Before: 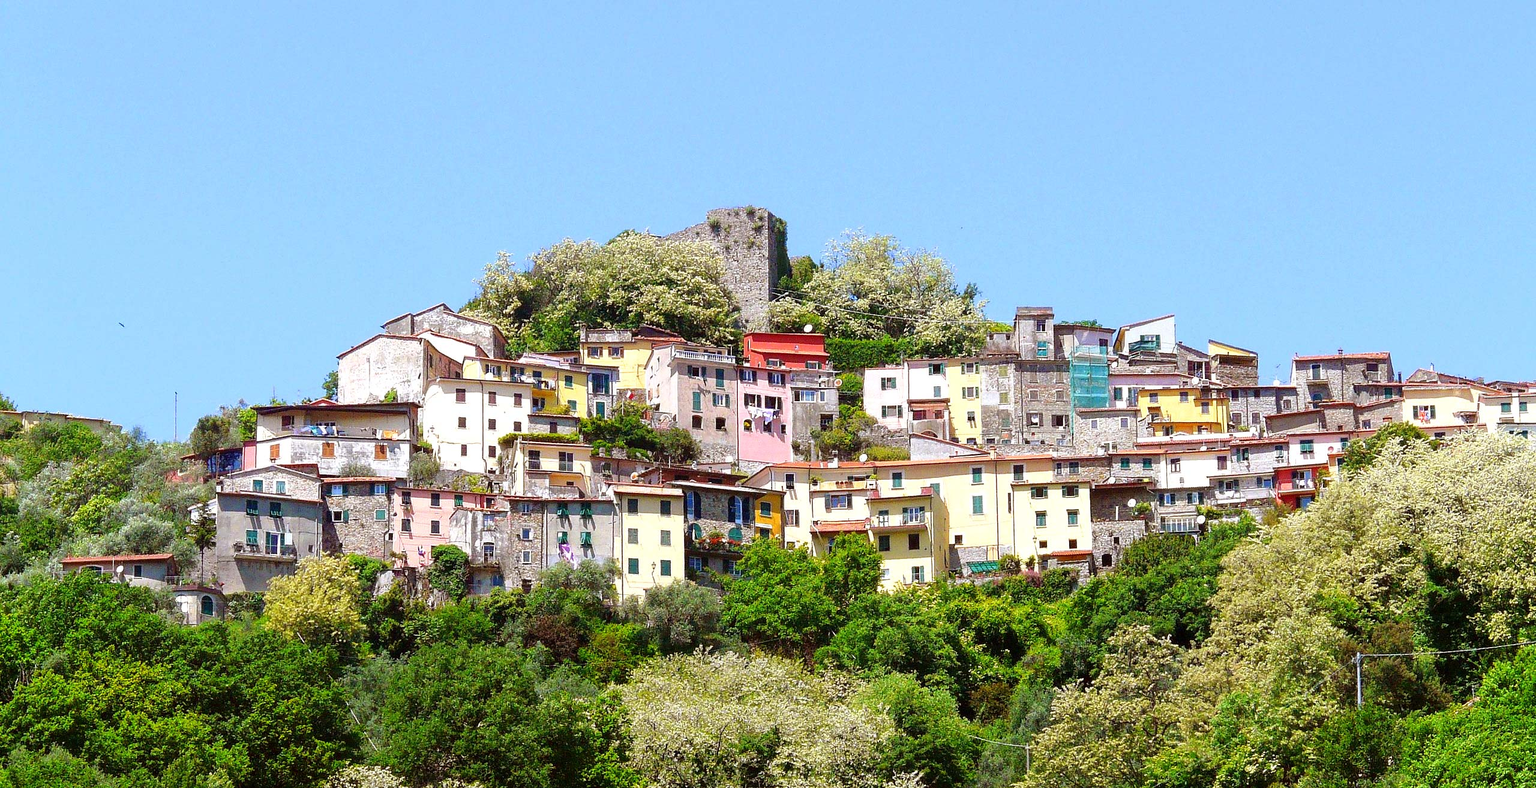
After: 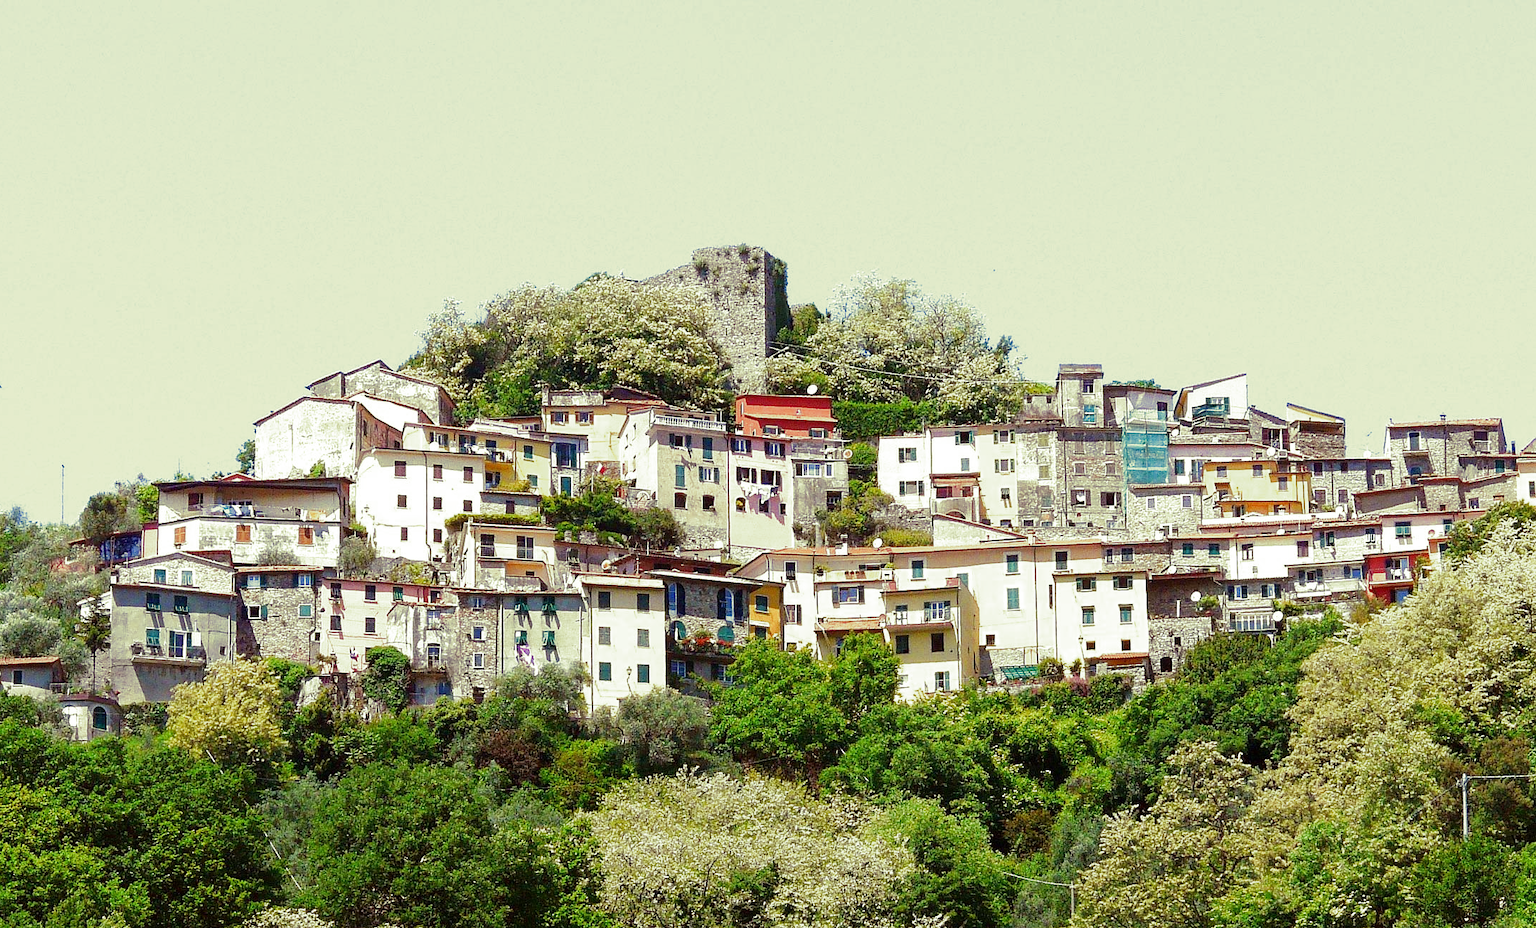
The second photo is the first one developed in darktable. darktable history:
crop: left 8.026%, right 7.374%
split-toning: shadows › hue 290.82°, shadows › saturation 0.34, highlights › saturation 0.38, balance 0, compress 50%
sharpen: radius 2.883, amount 0.868, threshold 47.523
